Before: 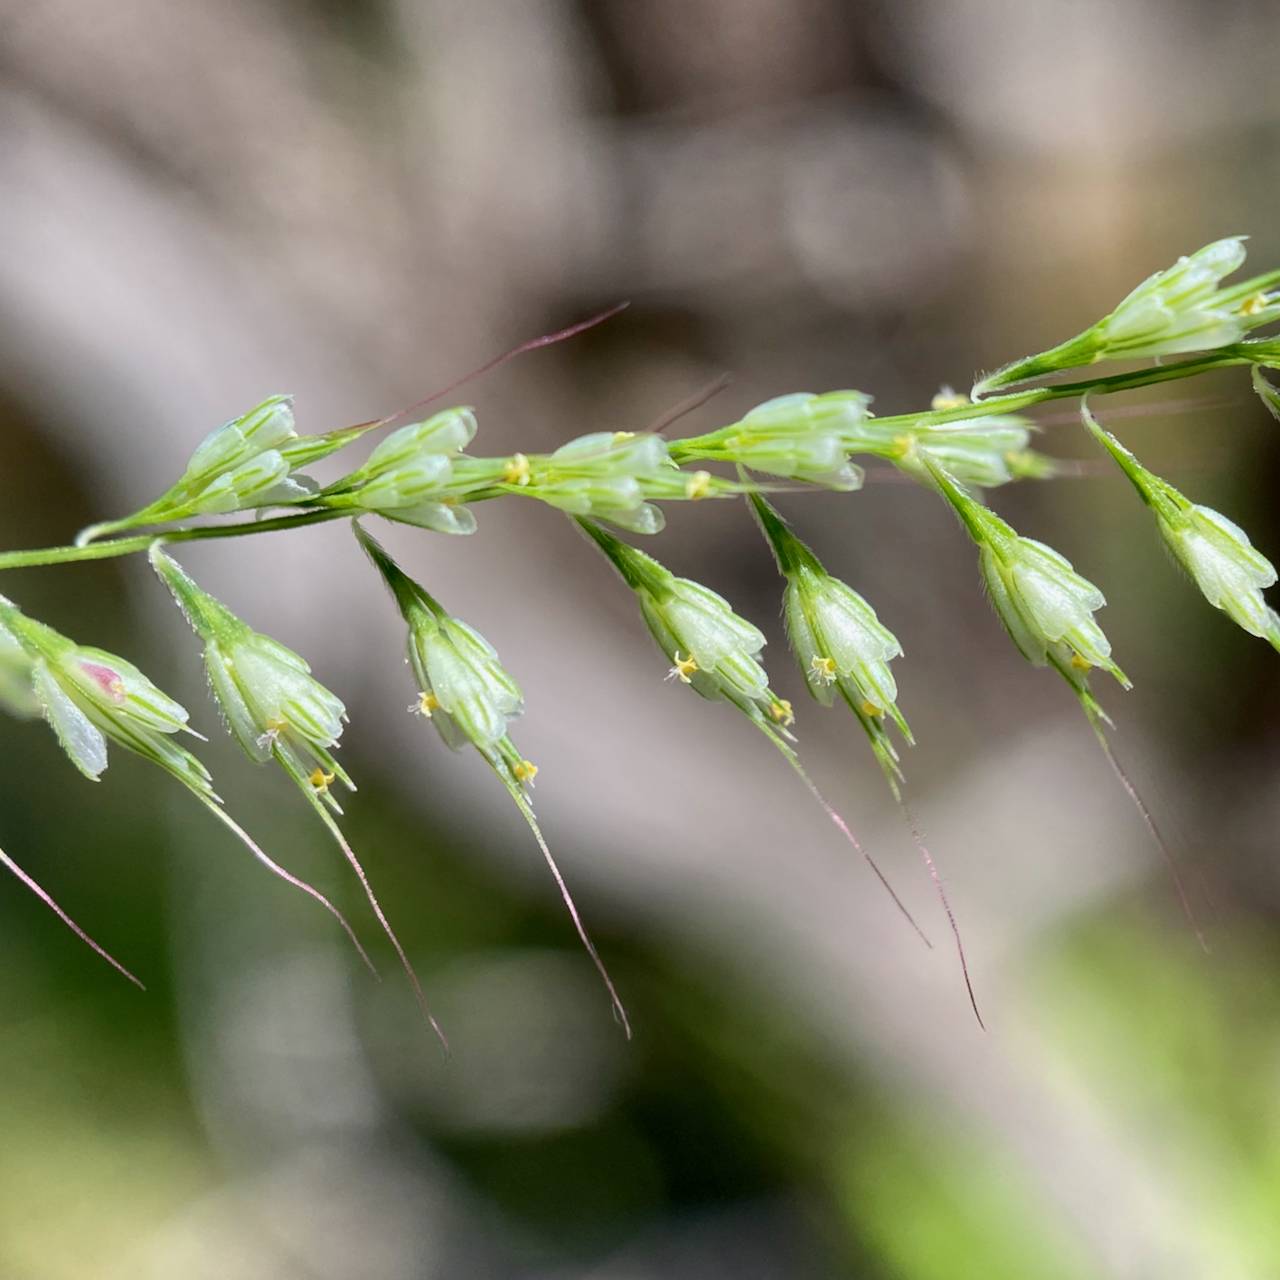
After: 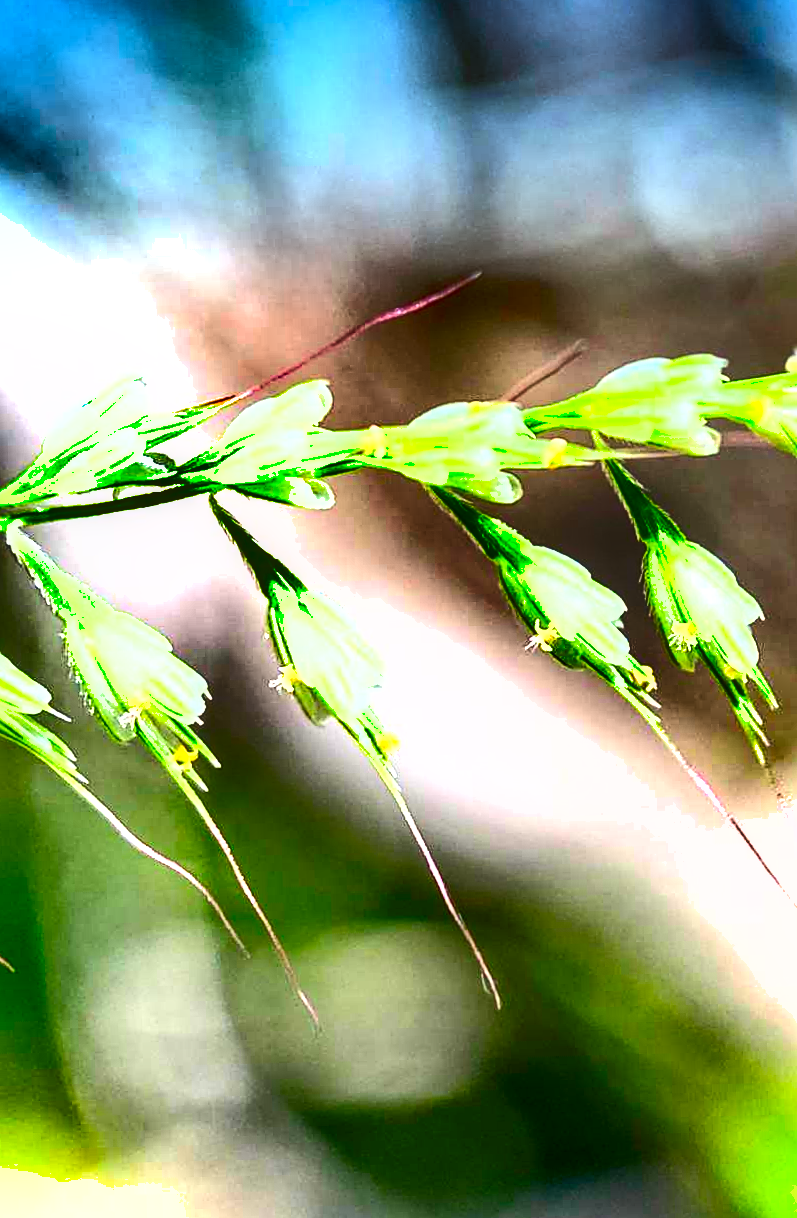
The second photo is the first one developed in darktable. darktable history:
contrast brightness saturation: contrast 0.26, brightness 0.02, saturation 0.87
graduated density: density 2.02 EV, hardness 44%, rotation 0.374°, offset 8.21, hue 208.8°, saturation 97%
rotate and perspective: rotation -1.42°, crop left 0.016, crop right 0.984, crop top 0.035, crop bottom 0.965
local contrast: on, module defaults
shadows and highlights: shadows 20.91, highlights -82.73, soften with gaussian
sharpen: on, module defaults
crop: left 10.644%, right 26.528%
exposure: black level correction 0, exposure 1.45 EV, compensate exposure bias true, compensate highlight preservation false
